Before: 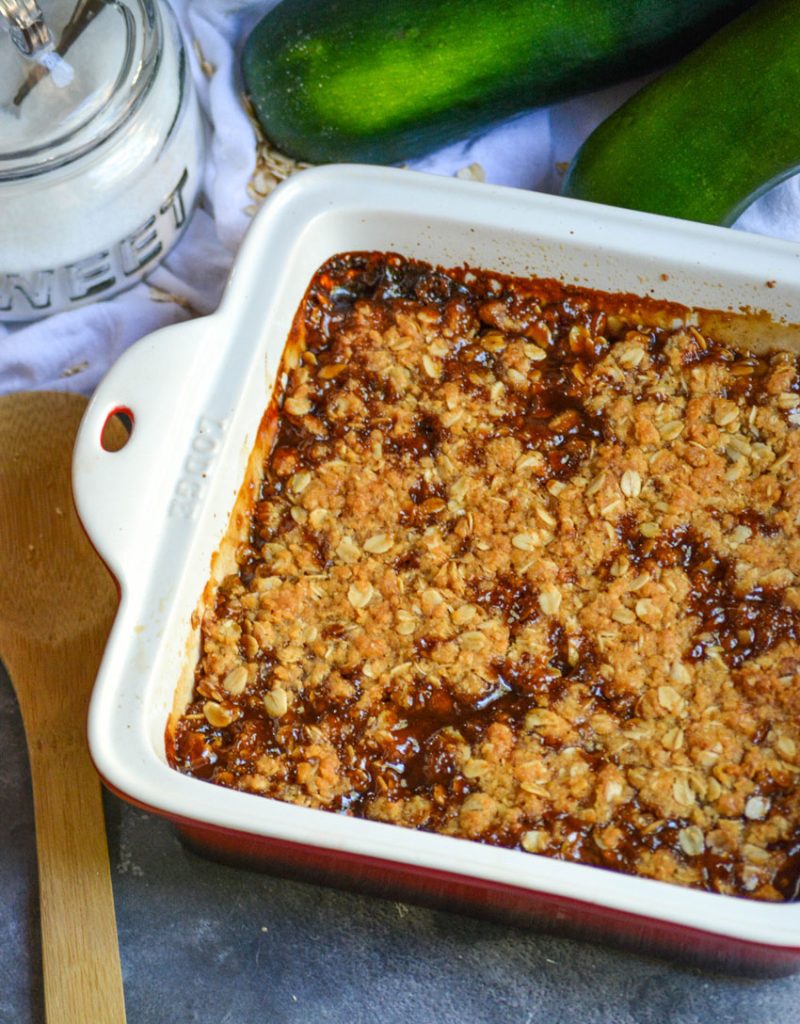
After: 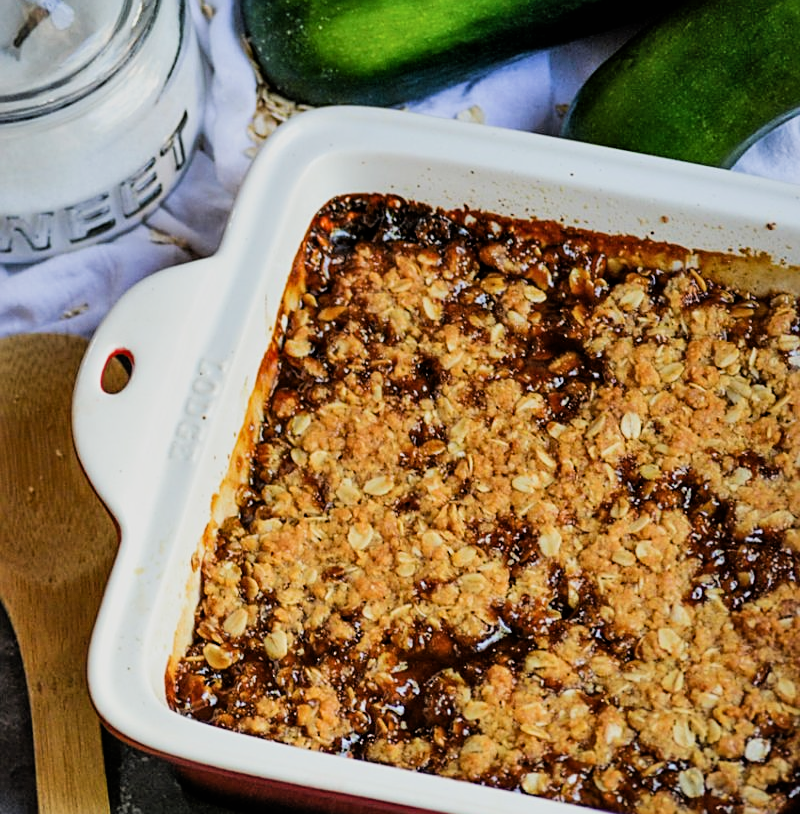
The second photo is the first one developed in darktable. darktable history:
sharpen: on, module defaults
crop and rotate: top 5.666%, bottom 14.795%
shadows and highlights: low approximation 0.01, soften with gaussian
filmic rgb: black relative exposure -5.03 EV, white relative exposure 3.96 EV, hardness 2.89, contrast 1.297, highlights saturation mix -30.14%
